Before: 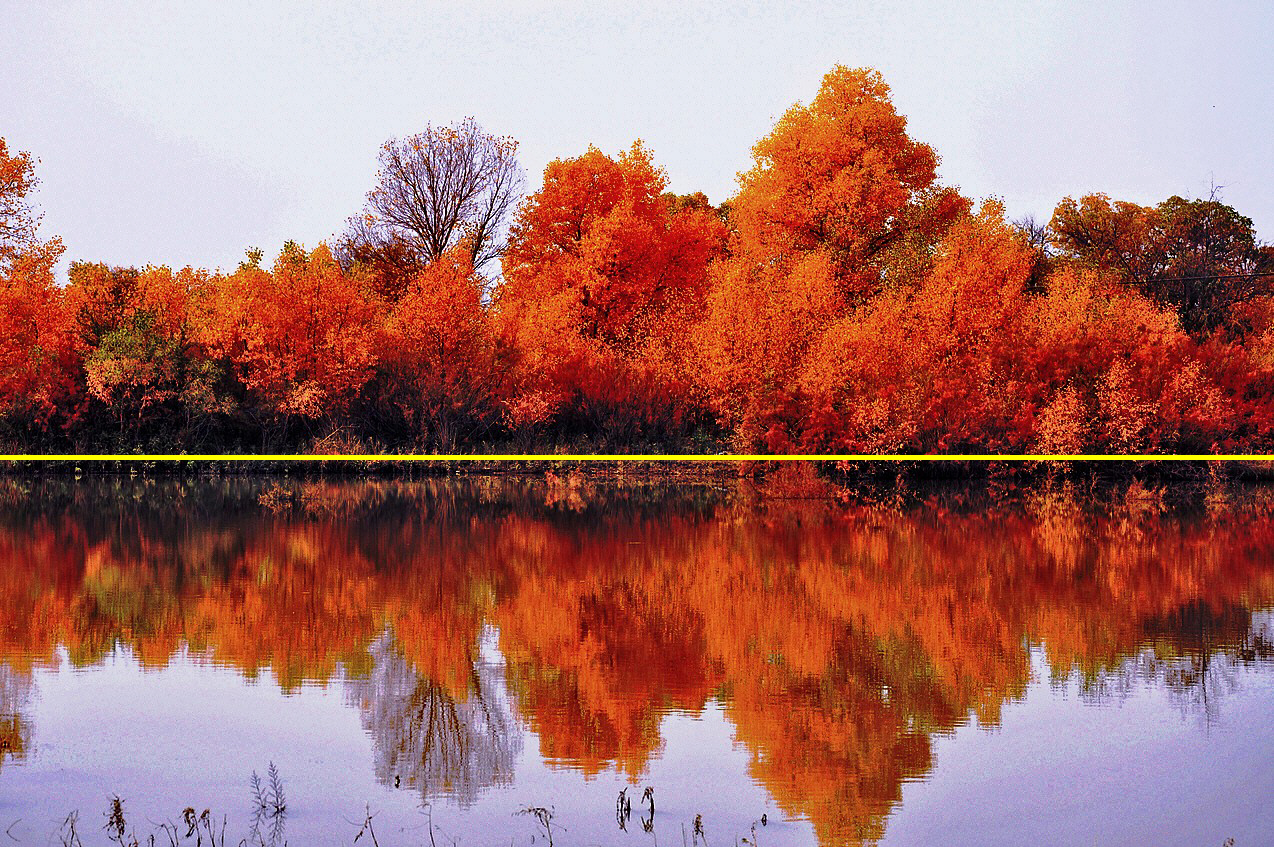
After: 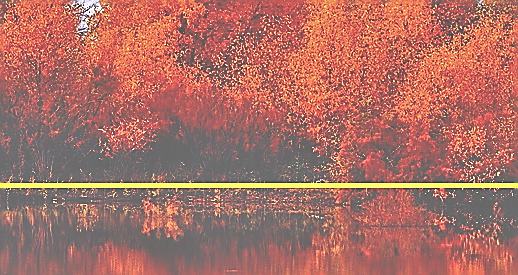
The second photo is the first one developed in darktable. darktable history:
crop: left 31.67%, top 32.129%, right 27.623%, bottom 35.3%
exposure: black level correction -0.086, compensate exposure bias true, compensate highlight preservation false
tone equalizer: -7 EV 0.143 EV, -6 EV 0.616 EV, -5 EV 1.16 EV, -4 EV 1.35 EV, -3 EV 1.14 EV, -2 EV 0.6 EV, -1 EV 0.167 EV
sharpen: radius 1.382, amount 1.252, threshold 0.809
